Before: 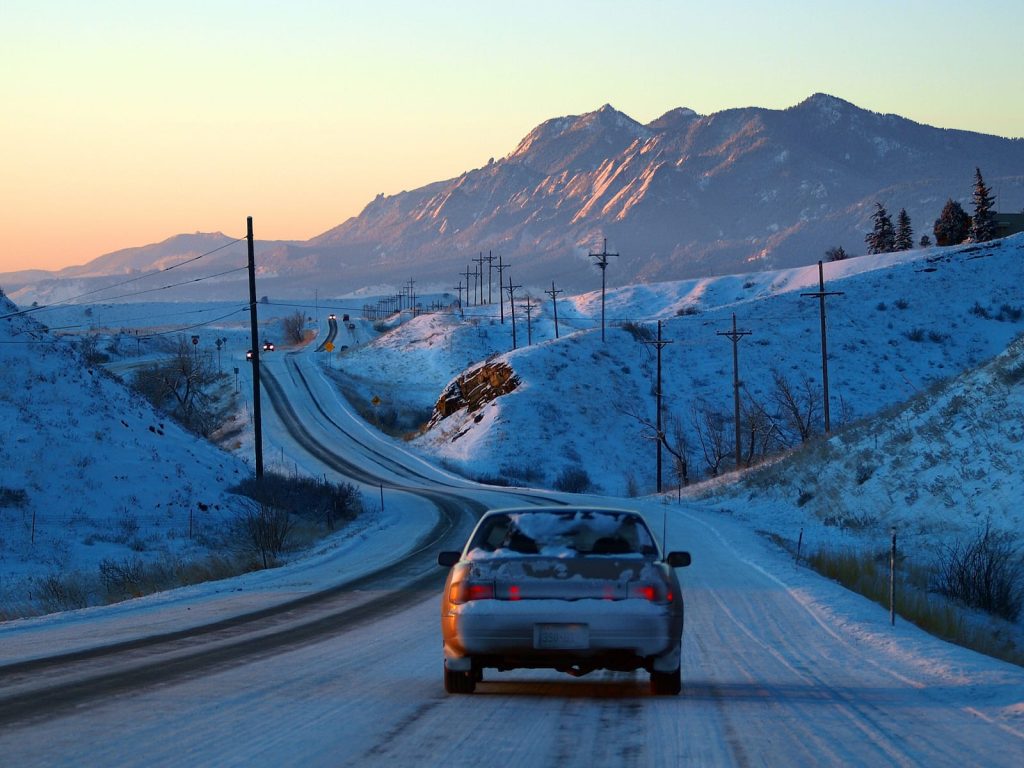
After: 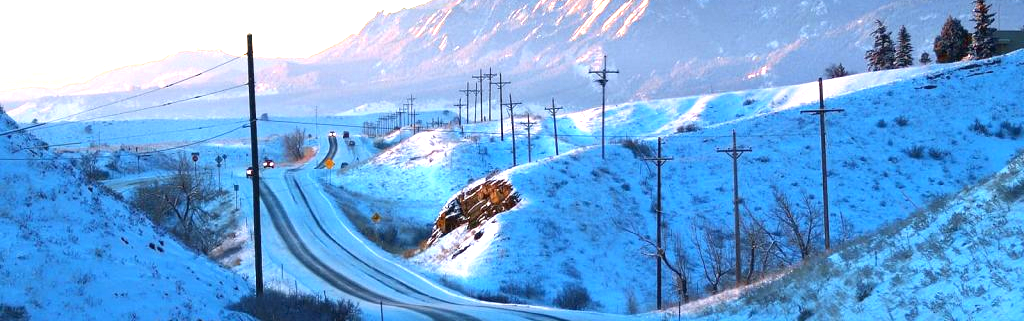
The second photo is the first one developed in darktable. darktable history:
crop and rotate: top 23.84%, bottom 34.294%
exposure: black level correction 0, exposure 1.675 EV, compensate exposure bias true, compensate highlight preservation false
